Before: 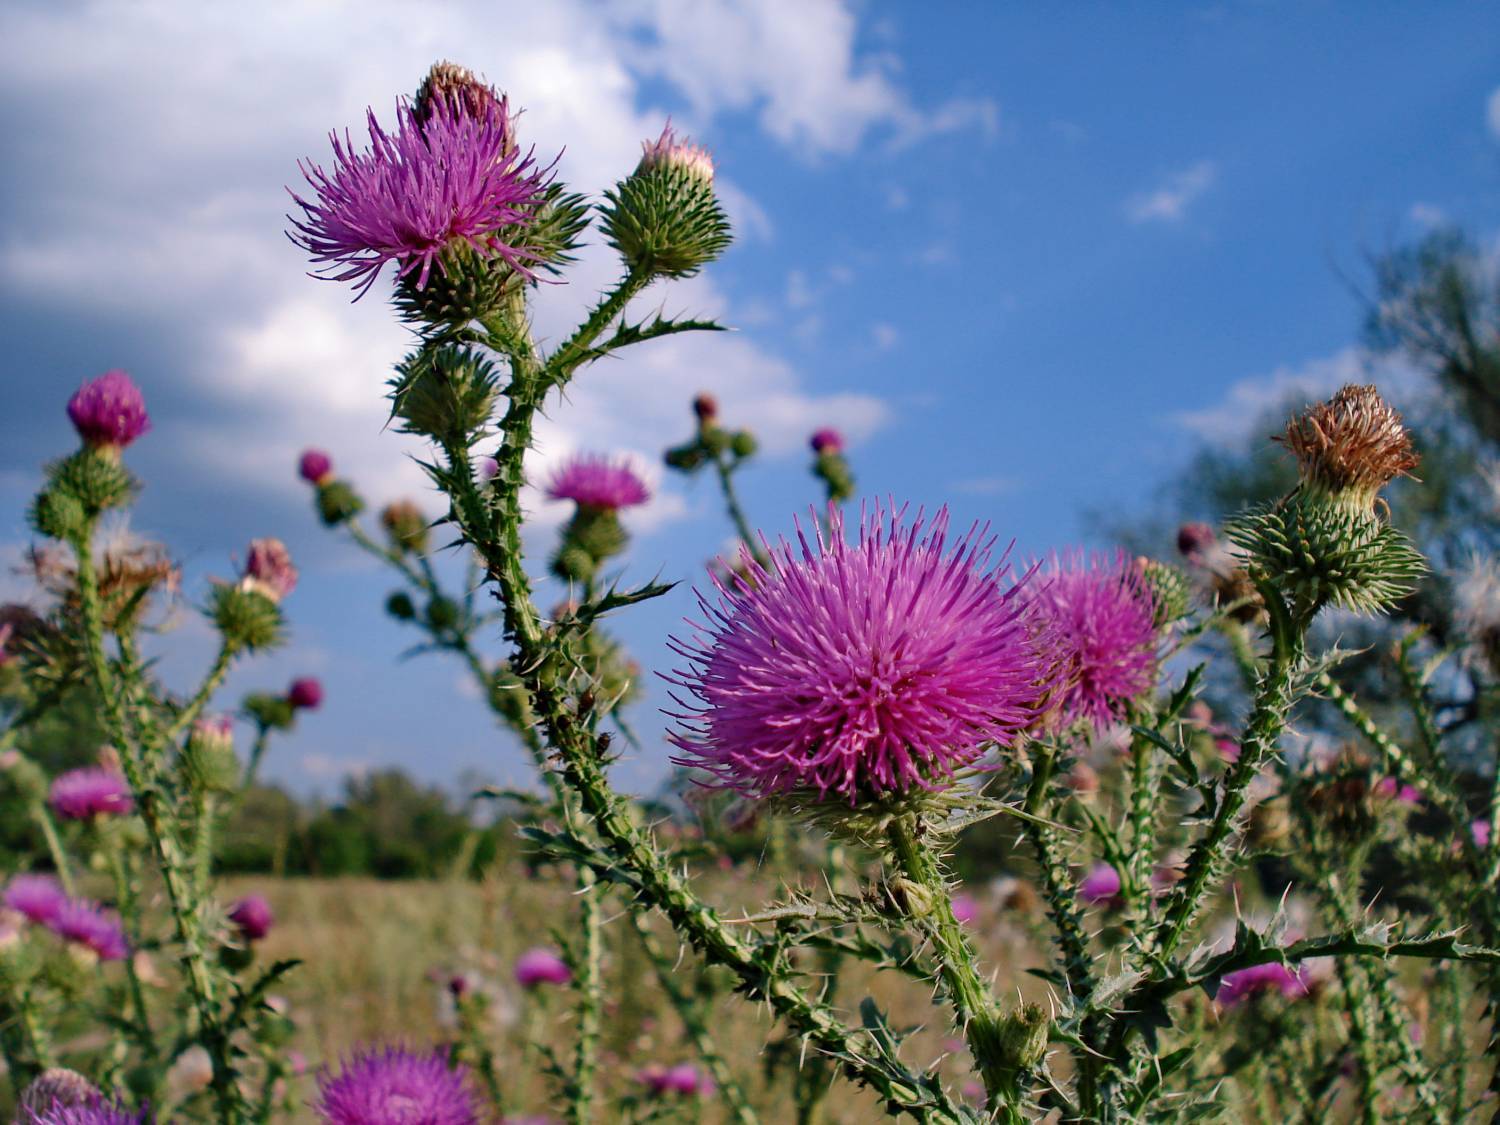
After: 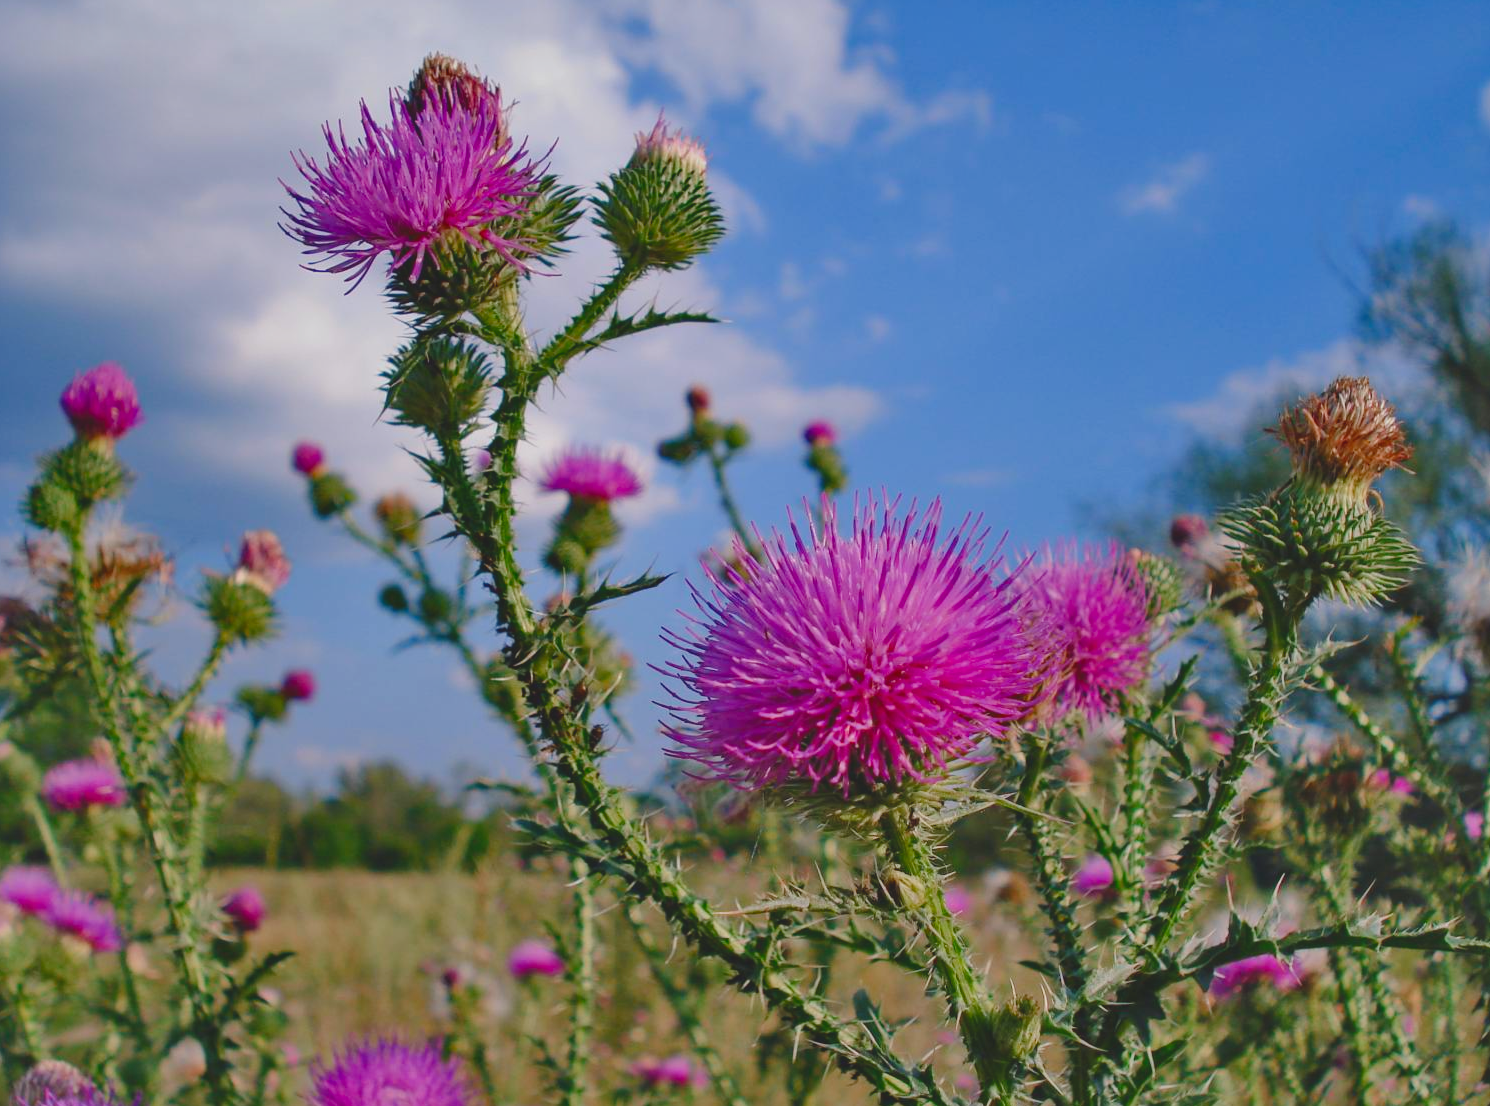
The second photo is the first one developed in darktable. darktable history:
shadows and highlights: shadows 58.54, soften with gaussian
color balance rgb: global offset › luminance 0.777%, perceptual saturation grading › global saturation 15.237%, perceptual saturation grading › highlights -19.267%, perceptual saturation grading › shadows 19.244%, contrast -20.403%
crop: left 0.471%, top 0.734%, right 0.189%, bottom 0.933%
